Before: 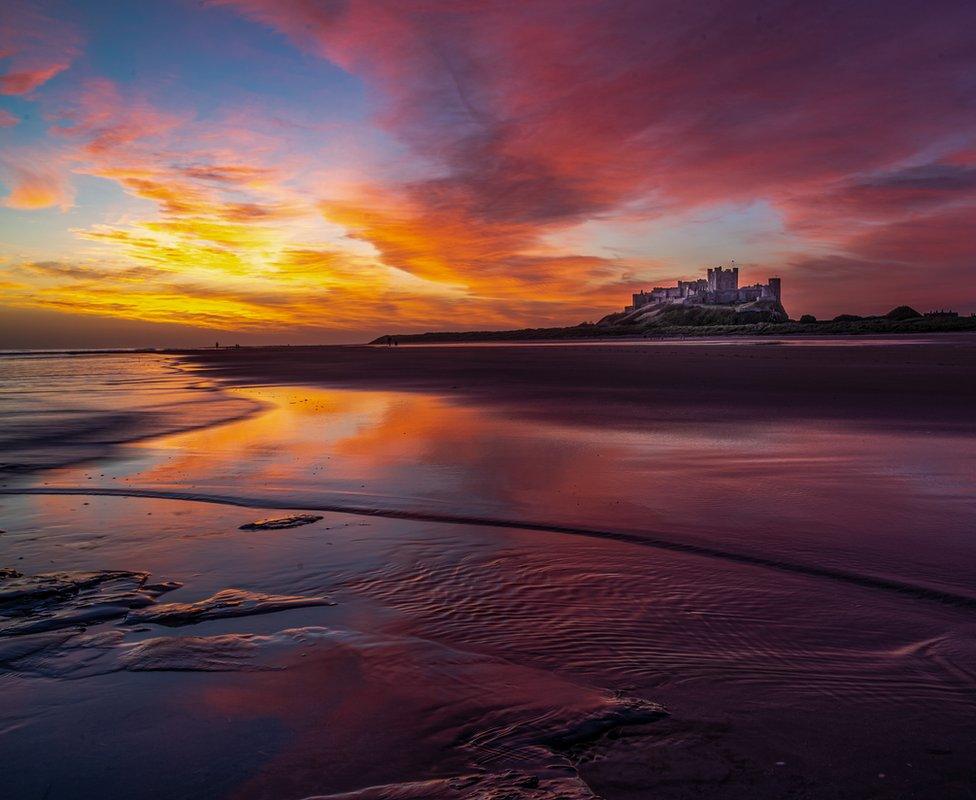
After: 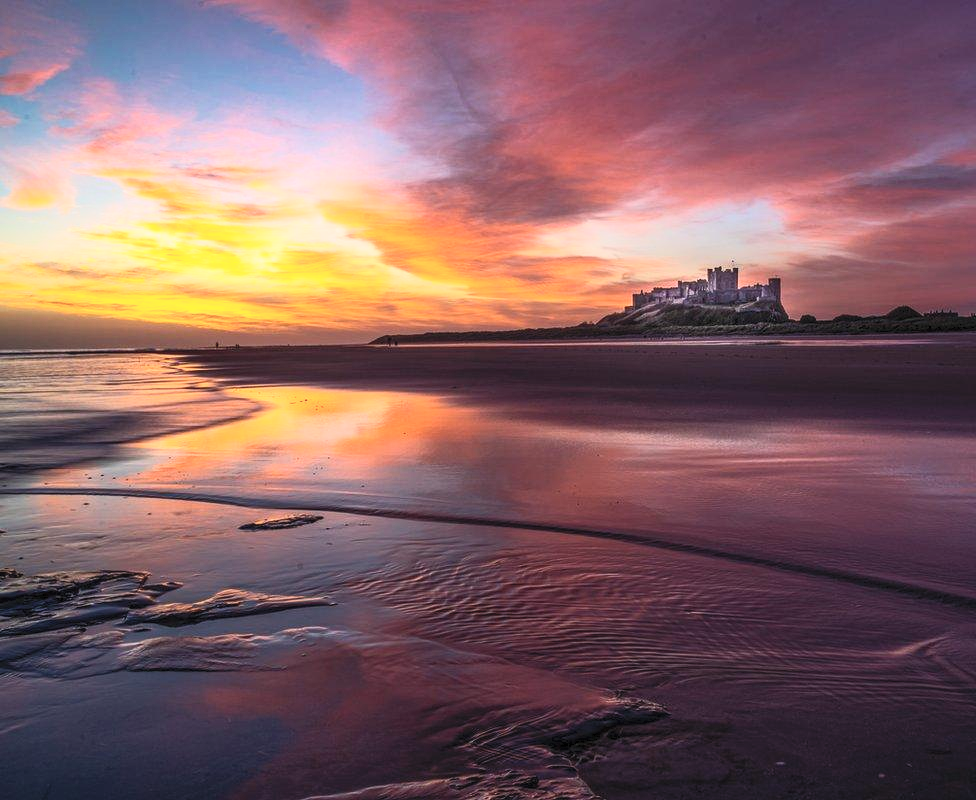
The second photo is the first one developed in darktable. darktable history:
contrast brightness saturation: contrast 0.38, brightness 0.52
